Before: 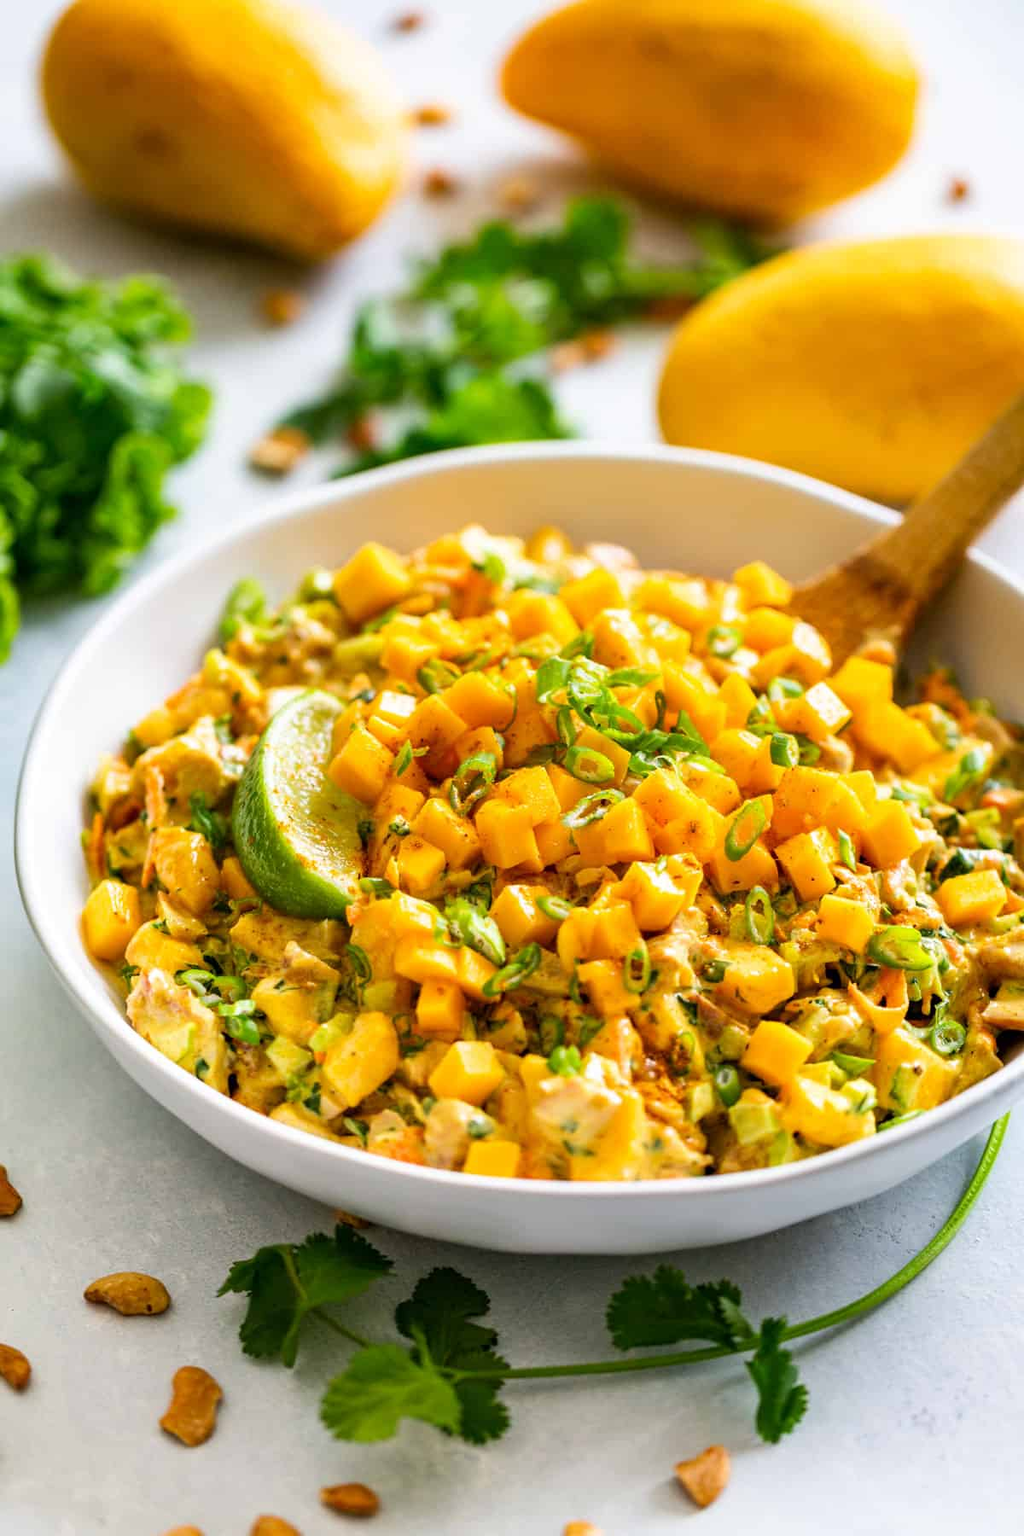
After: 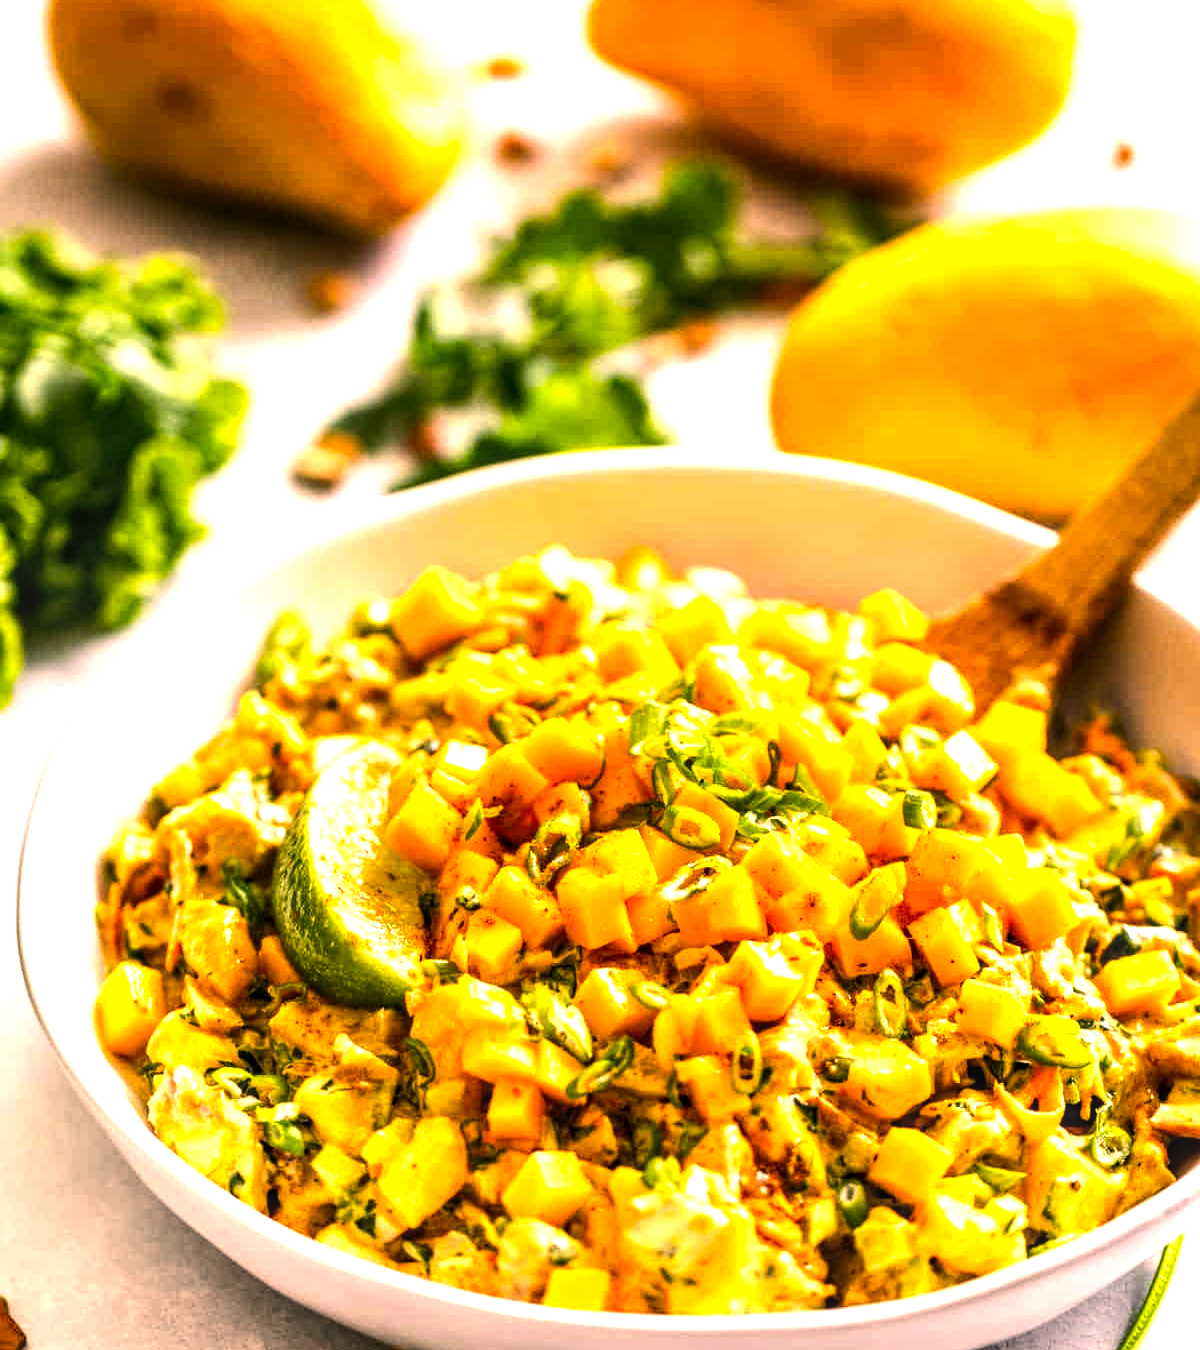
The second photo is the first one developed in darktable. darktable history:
local contrast: highlights 35%, detail 135%
tone equalizer: -8 EV -1.08 EV, -7 EV -1.01 EV, -6 EV -0.867 EV, -5 EV -0.578 EV, -3 EV 0.578 EV, -2 EV 0.867 EV, -1 EV 1.01 EV, +0 EV 1.08 EV, edges refinement/feathering 500, mask exposure compensation -1.57 EV, preserve details no
crop: top 3.857%, bottom 21.132%
color correction: highlights a* 21.16, highlights b* 19.61
